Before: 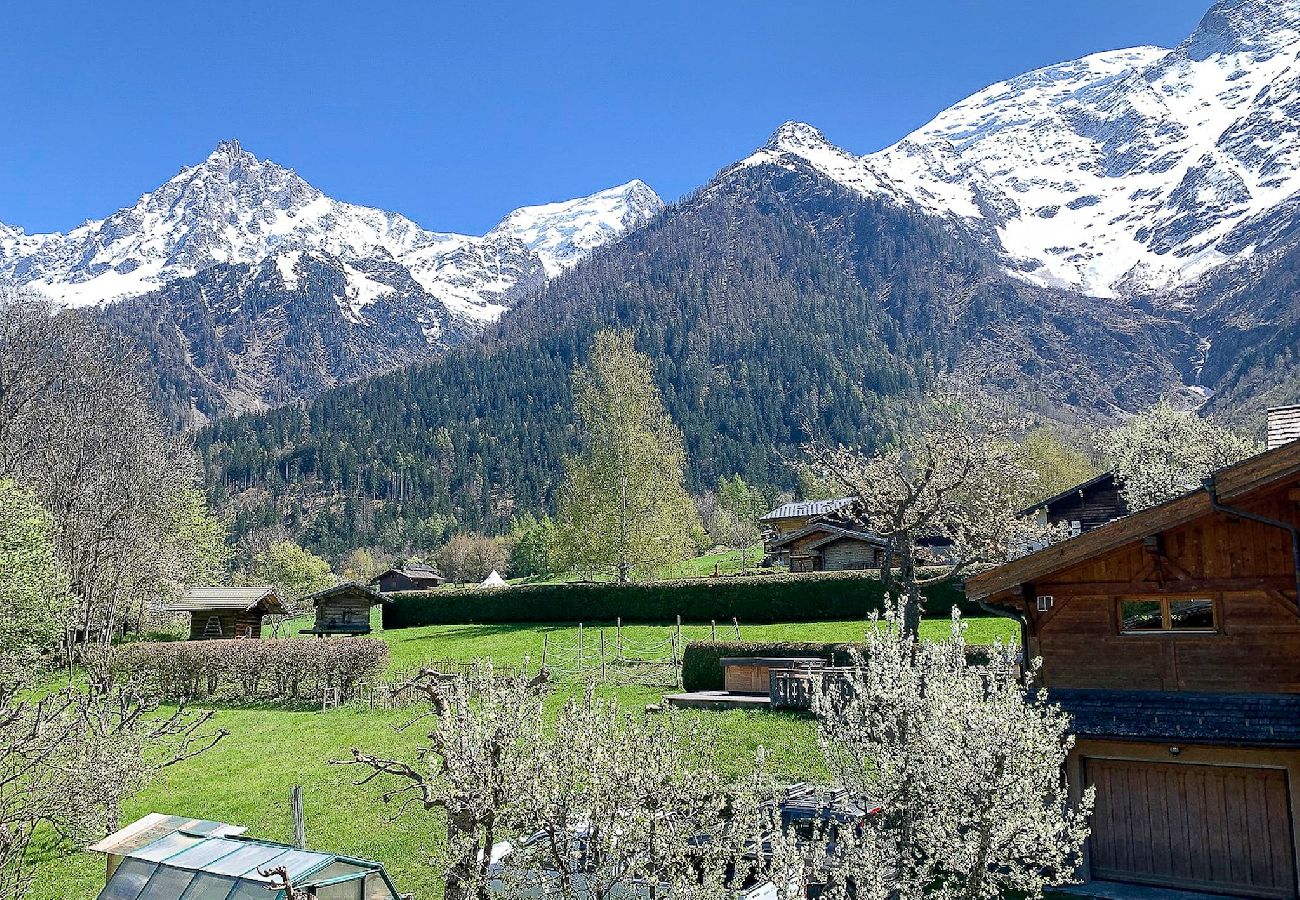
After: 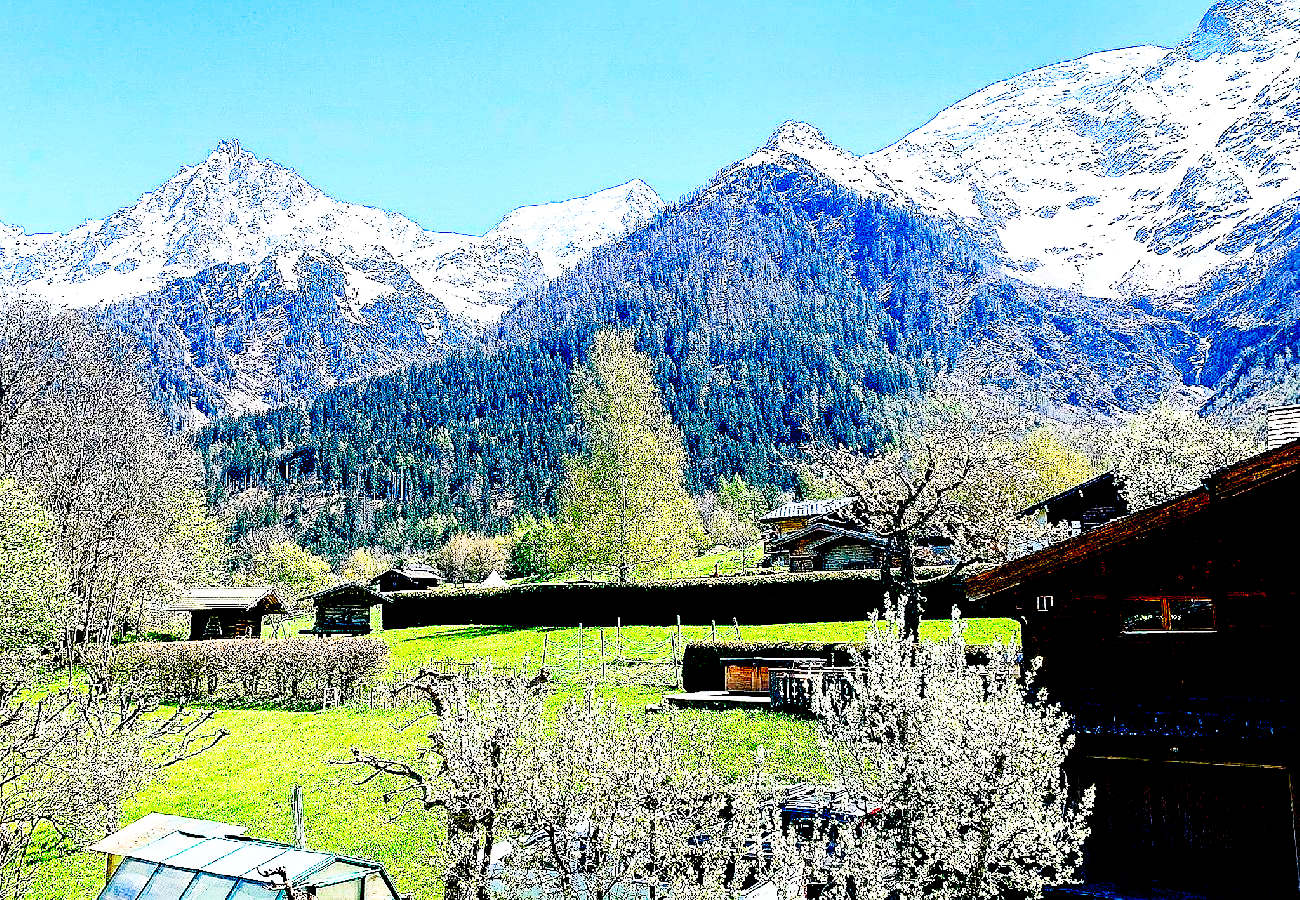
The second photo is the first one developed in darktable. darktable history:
contrast brightness saturation: contrast 0.24, brightness 0.26, saturation 0.39
exposure: black level correction 0.056, compensate highlight preservation false
base curve: curves: ch0 [(0, 0) (0.028, 0.03) (0.121, 0.232) (0.46, 0.748) (0.859, 0.968) (1, 1)], preserve colors none
sharpen: amount 0.2
tone curve: curves: ch0 [(0, 0) (0.003, 0.003) (0.011, 0.012) (0.025, 0.027) (0.044, 0.048) (0.069, 0.076) (0.1, 0.109) (0.136, 0.148) (0.177, 0.194) (0.224, 0.245) (0.277, 0.303) (0.335, 0.366) (0.399, 0.436) (0.468, 0.511) (0.543, 0.593) (0.623, 0.681) (0.709, 0.775) (0.801, 0.875) (0.898, 0.954) (1, 1)], preserve colors none
